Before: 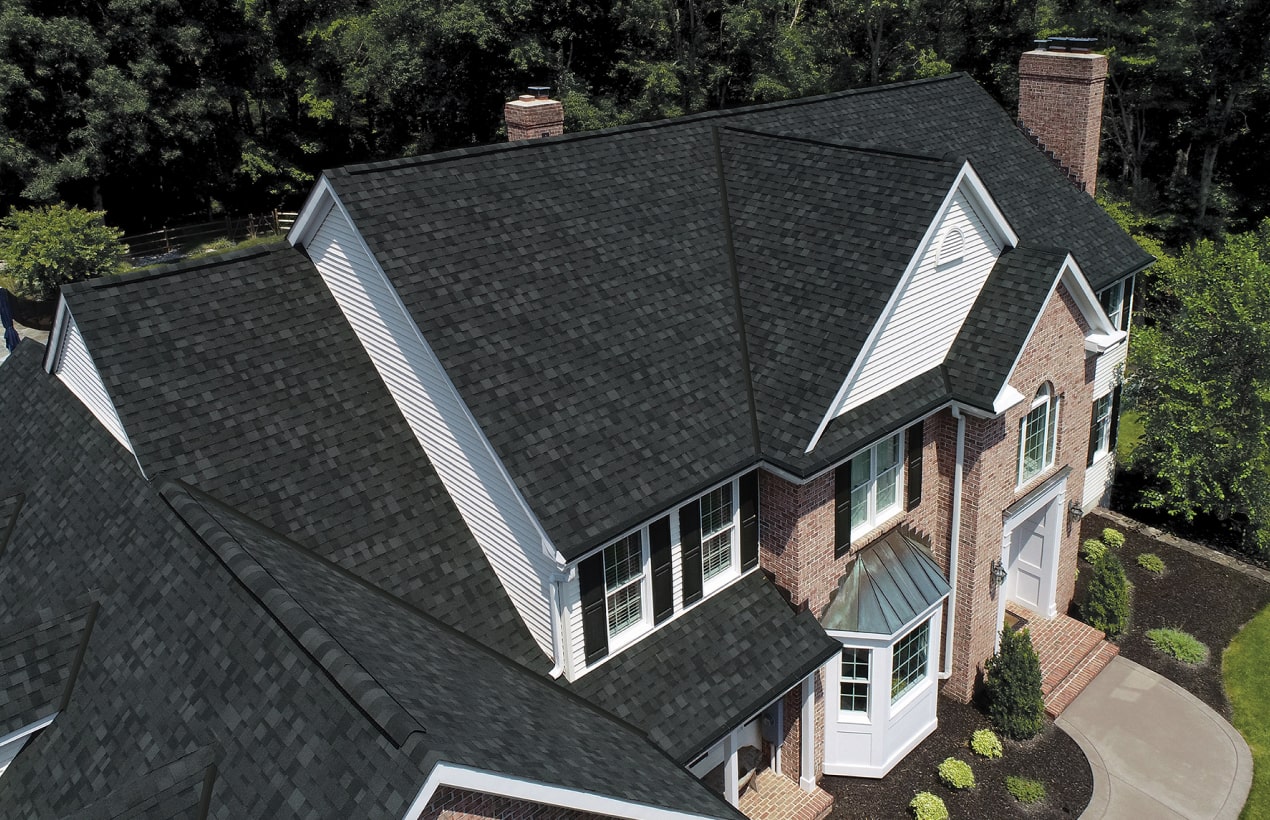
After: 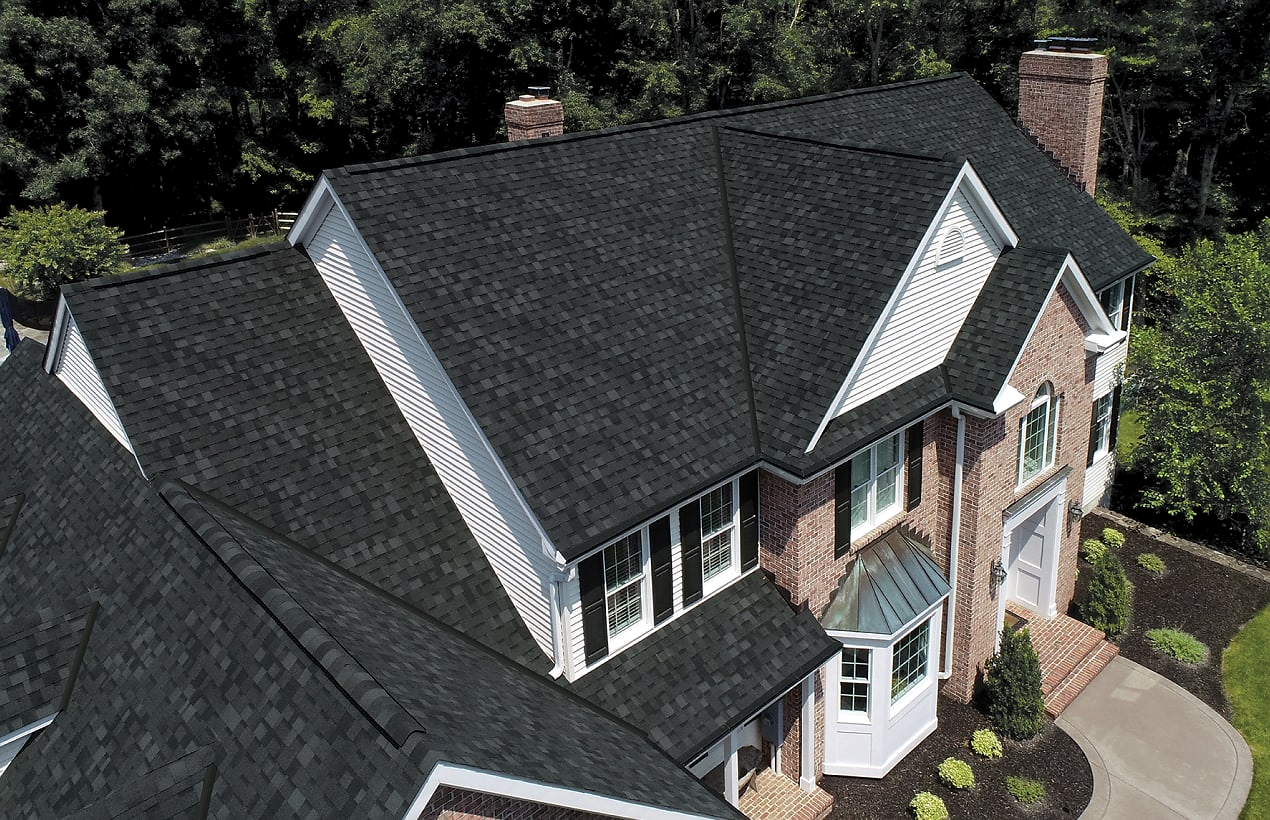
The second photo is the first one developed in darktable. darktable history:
sharpen: radius 0.987, threshold 1.081
local contrast: highlights 105%, shadows 98%, detail 120%, midtone range 0.2
